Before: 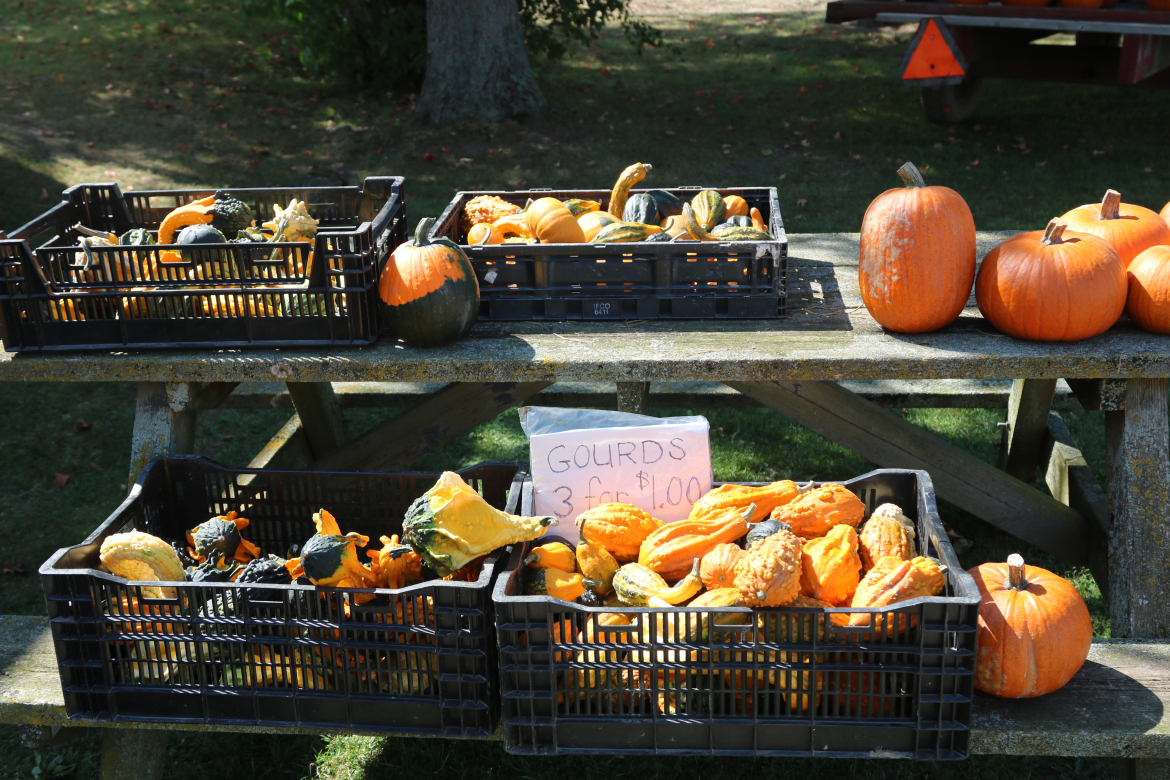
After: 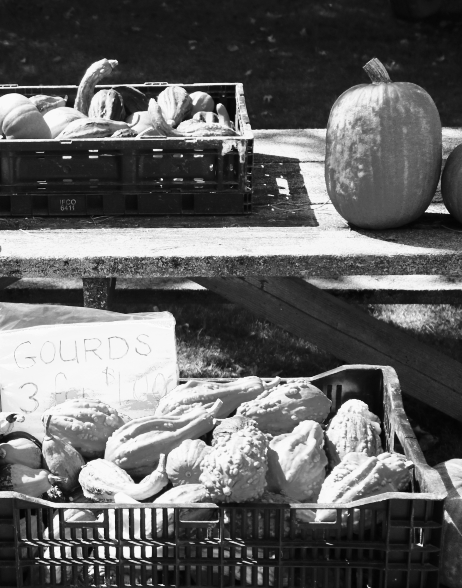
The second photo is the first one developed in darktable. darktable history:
crop: left 45.721%, top 13.393%, right 14.118%, bottom 10.01%
contrast brightness saturation: contrast 0.28
base curve: curves: ch0 [(0, 0) (0.088, 0.125) (0.176, 0.251) (0.354, 0.501) (0.613, 0.749) (1, 0.877)], preserve colors none
color zones: curves: ch0 [(0.002, 0.589) (0.107, 0.484) (0.146, 0.249) (0.217, 0.352) (0.309, 0.525) (0.39, 0.404) (0.455, 0.169) (0.597, 0.055) (0.724, 0.212) (0.775, 0.691) (0.869, 0.571) (1, 0.587)]; ch1 [(0, 0) (0.143, 0) (0.286, 0) (0.429, 0) (0.571, 0) (0.714, 0) (0.857, 0)]
